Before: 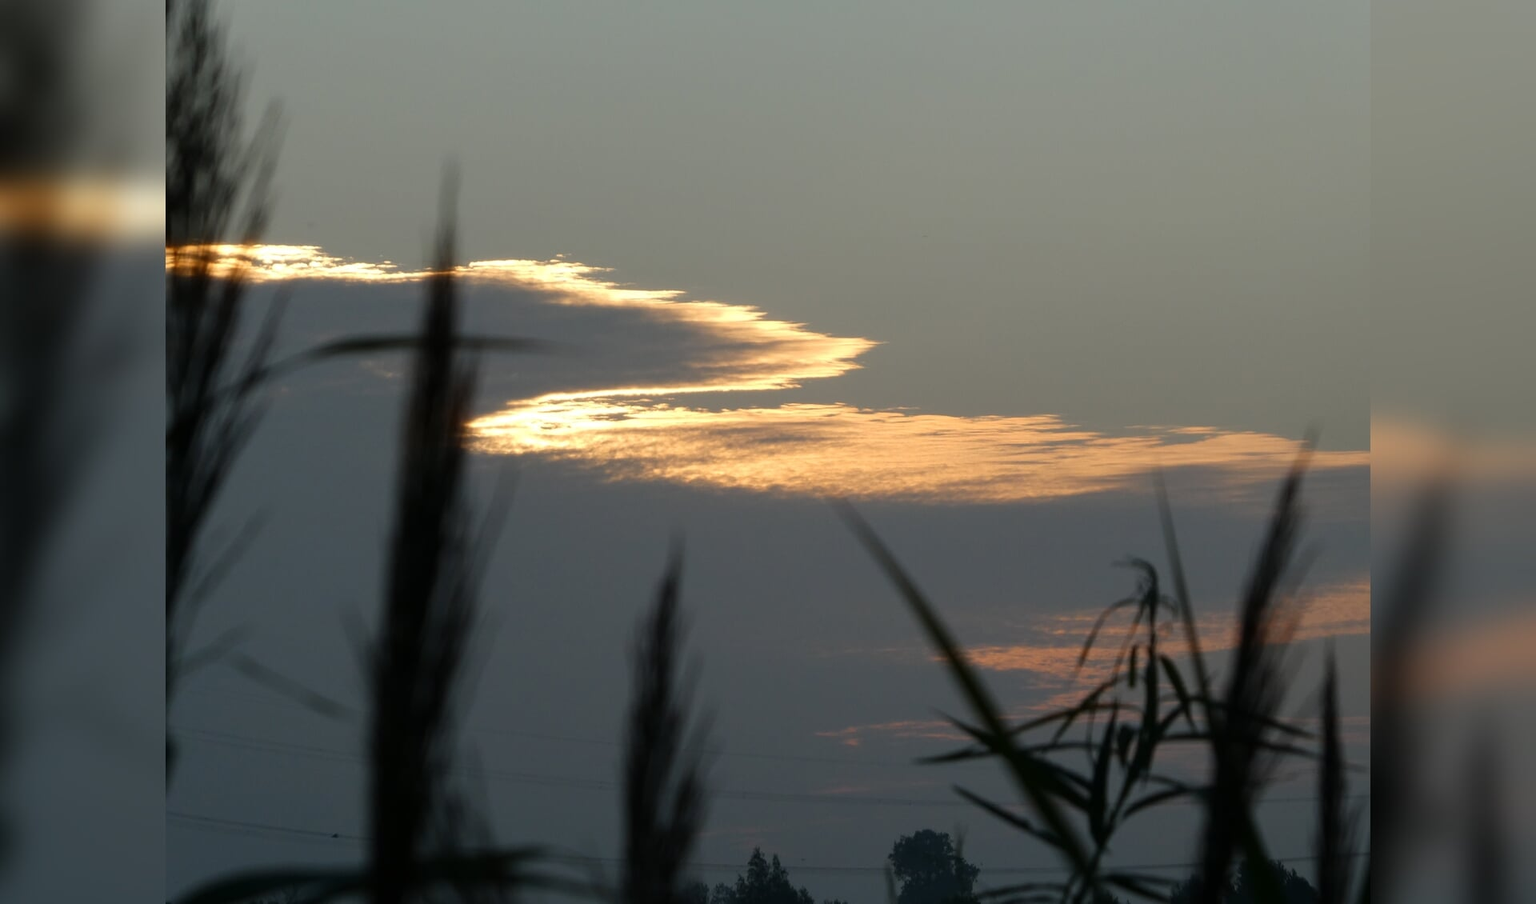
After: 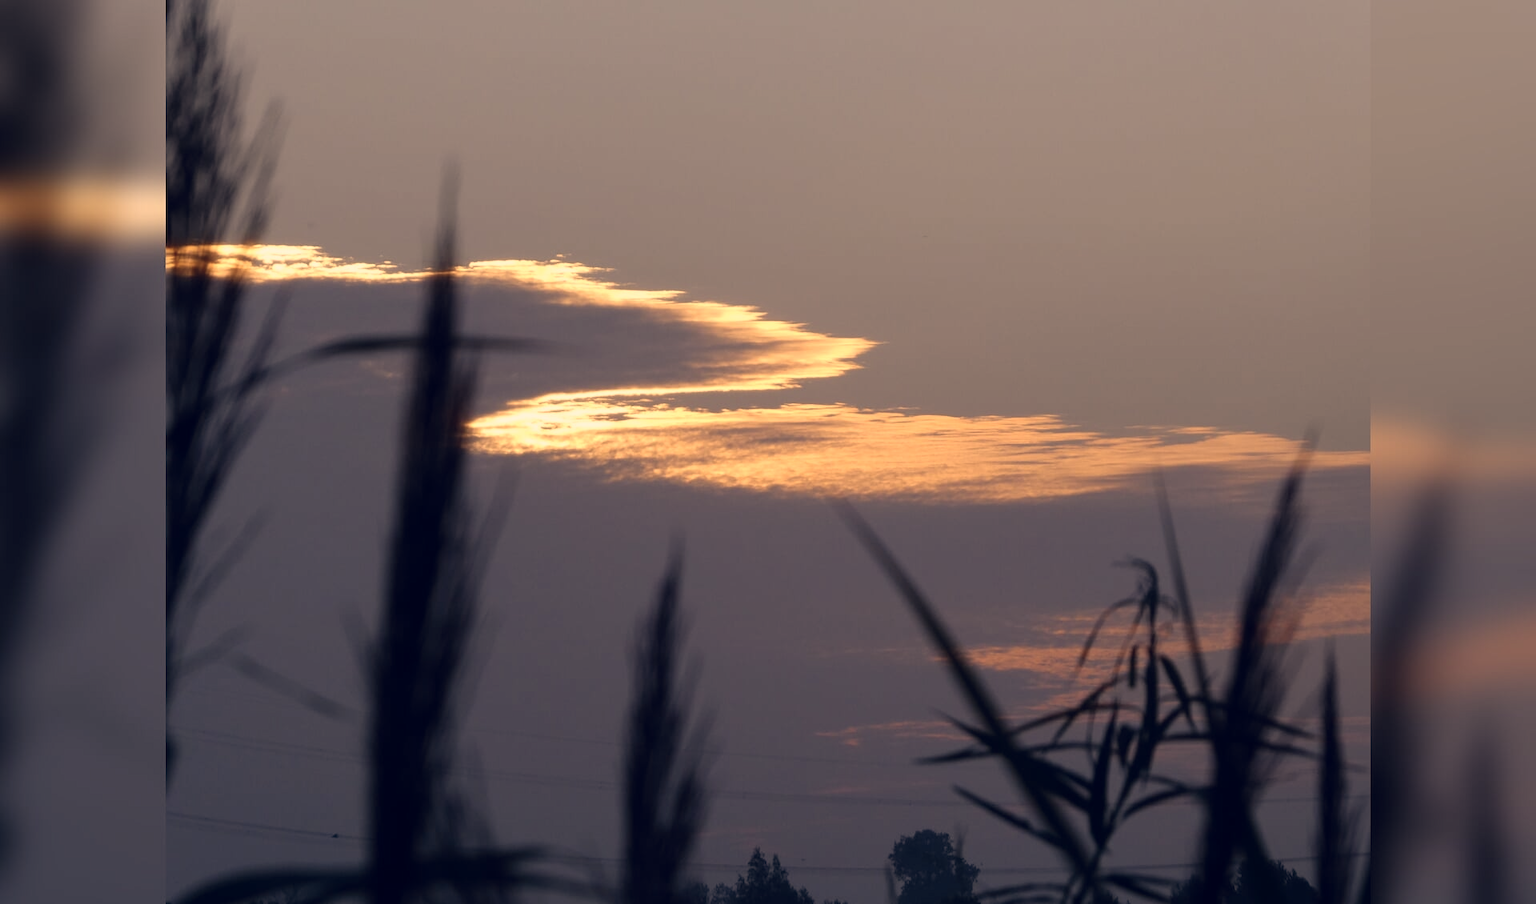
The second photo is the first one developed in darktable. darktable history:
color correction: highlights a* 19.81, highlights b* 27.5, shadows a* 3.46, shadows b* -17.43, saturation 0.756
